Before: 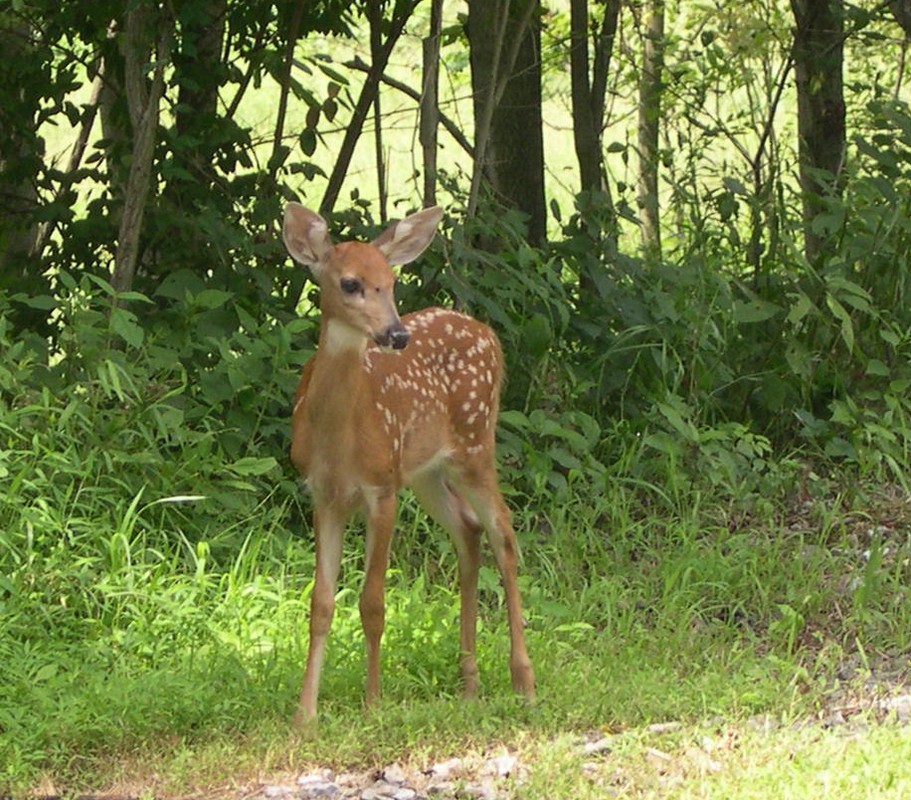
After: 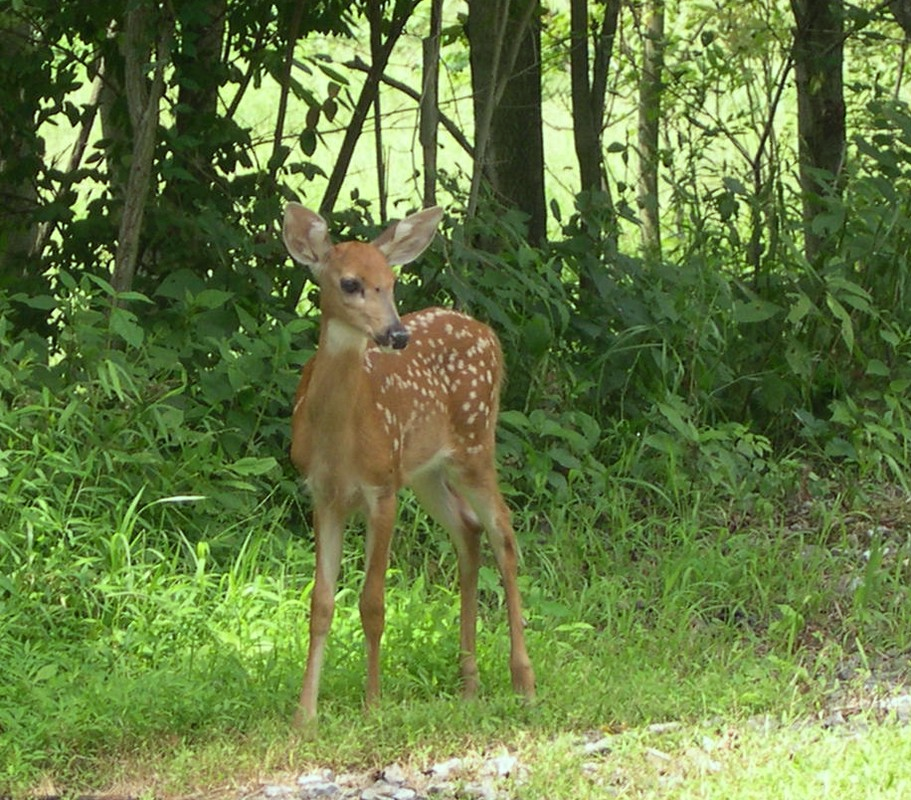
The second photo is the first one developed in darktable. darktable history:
color correction: highlights a* -6.69, highlights b* 0.49
white balance: red 0.986, blue 1.01
